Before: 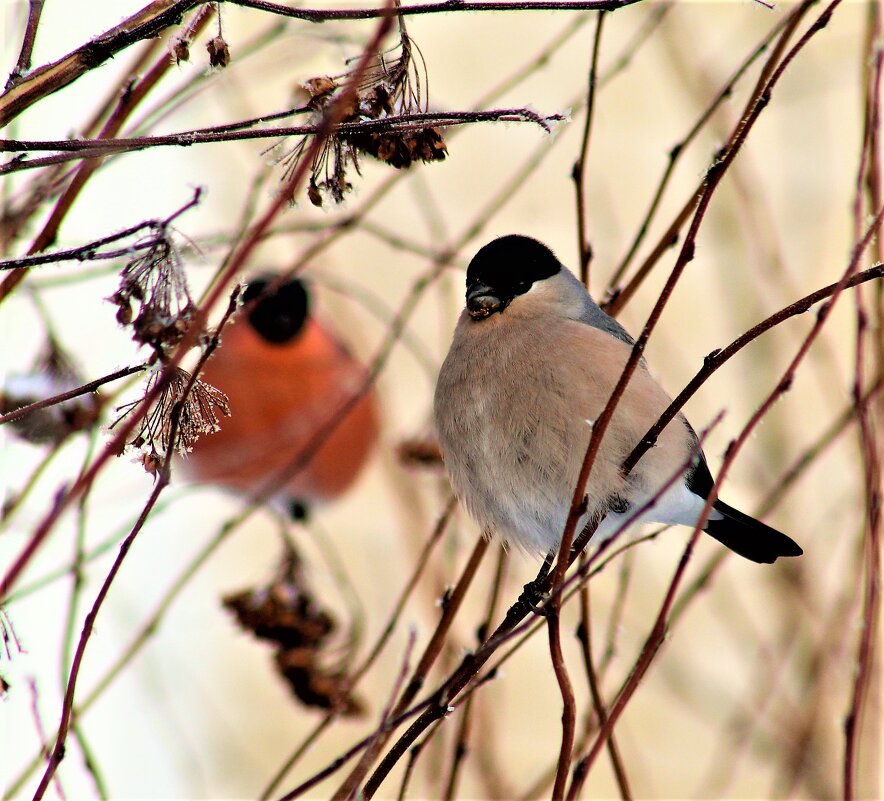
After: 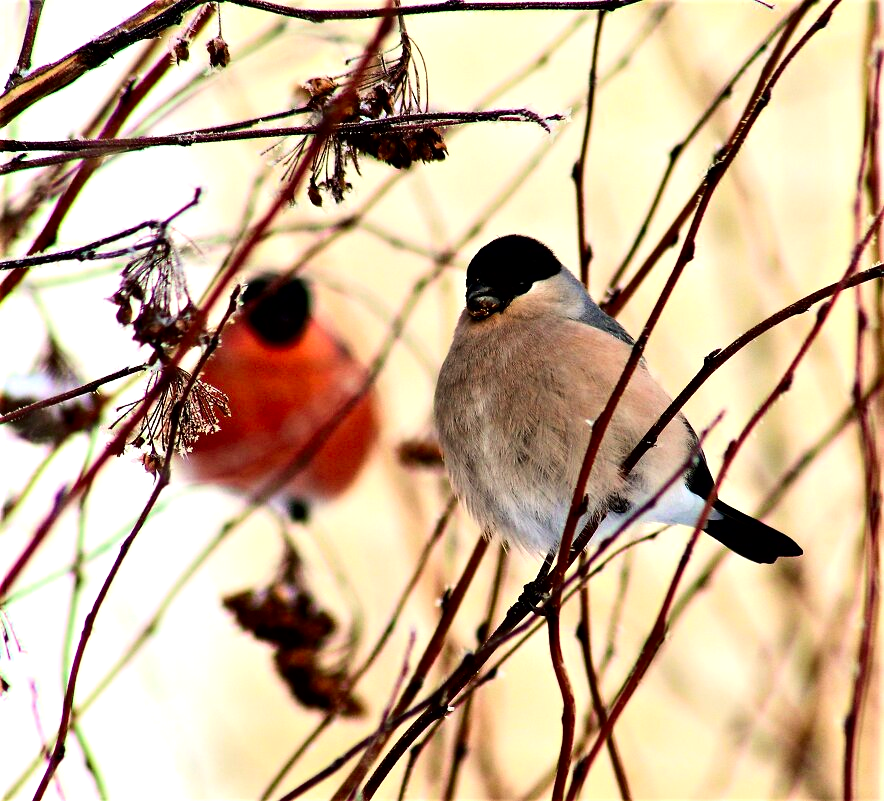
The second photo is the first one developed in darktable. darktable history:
contrast brightness saturation: contrast 0.212, brightness -0.11, saturation 0.214
tone equalizer: -8 EV -0.446 EV, -7 EV -0.413 EV, -6 EV -0.34 EV, -5 EV -0.229 EV, -3 EV 0.192 EV, -2 EV 0.338 EV, -1 EV 0.403 EV, +0 EV 0.39 EV
